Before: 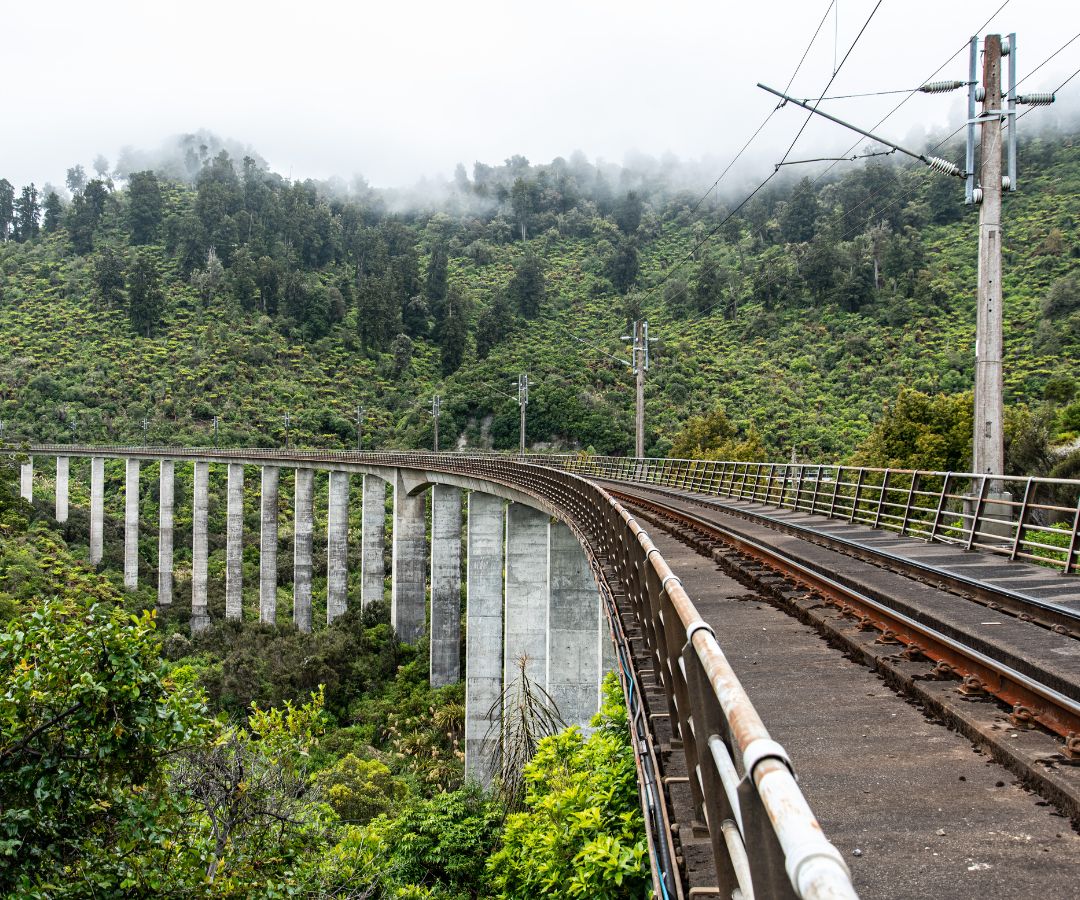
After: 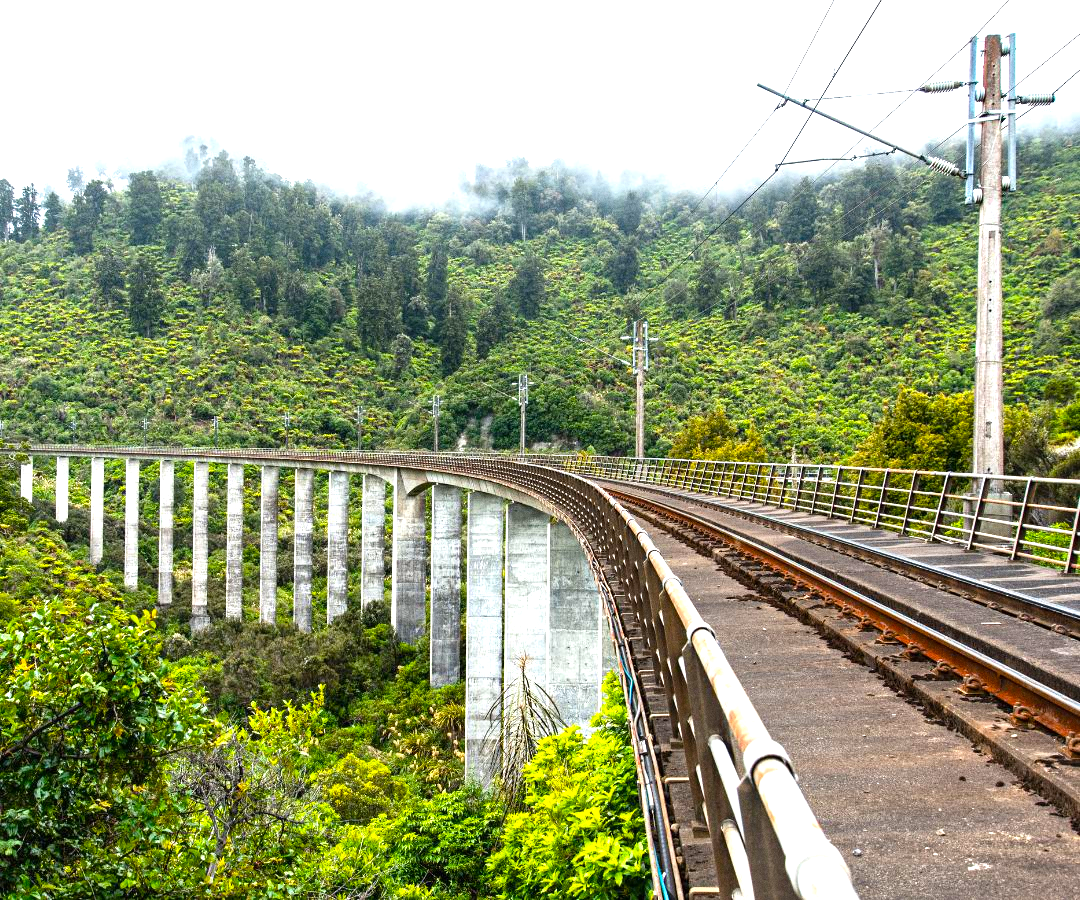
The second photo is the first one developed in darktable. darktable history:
grain: coarseness 0.09 ISO
color balance rgb: perceptual saturation grading › global saturation 30%, global vibrance 20%
exposure: black level correction 0, exposure 0.9 EV, compensate highlight preservation false
